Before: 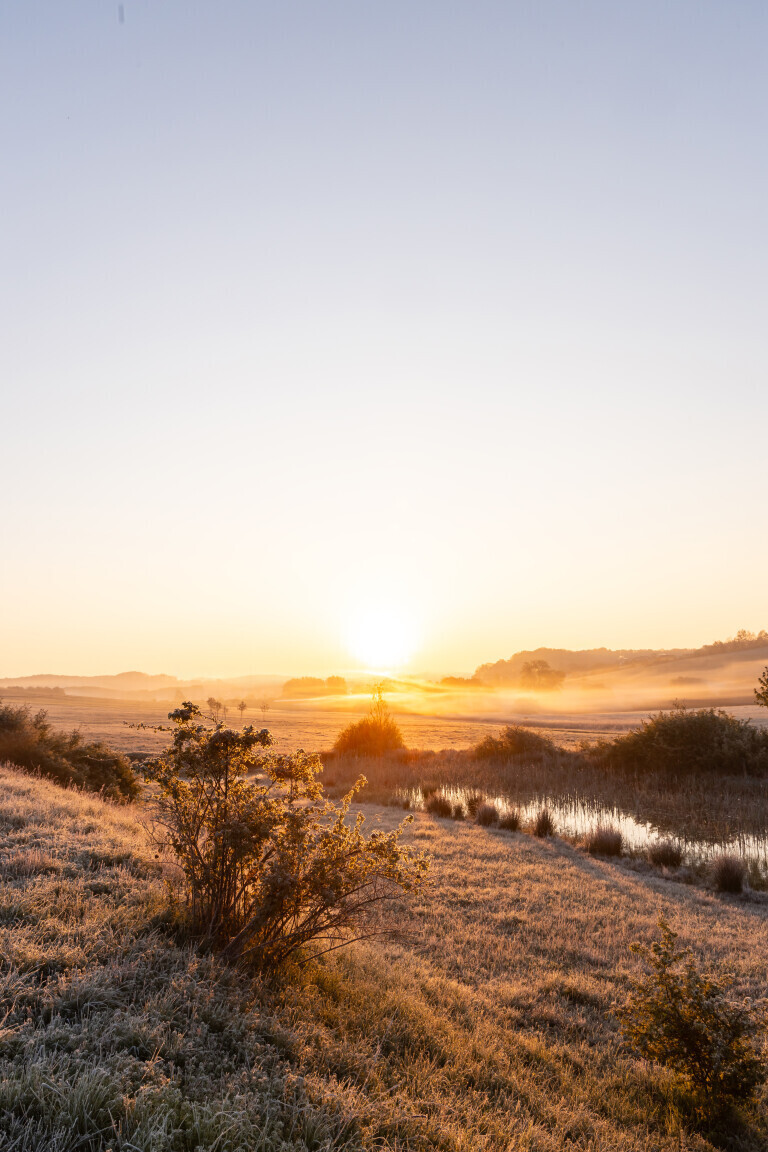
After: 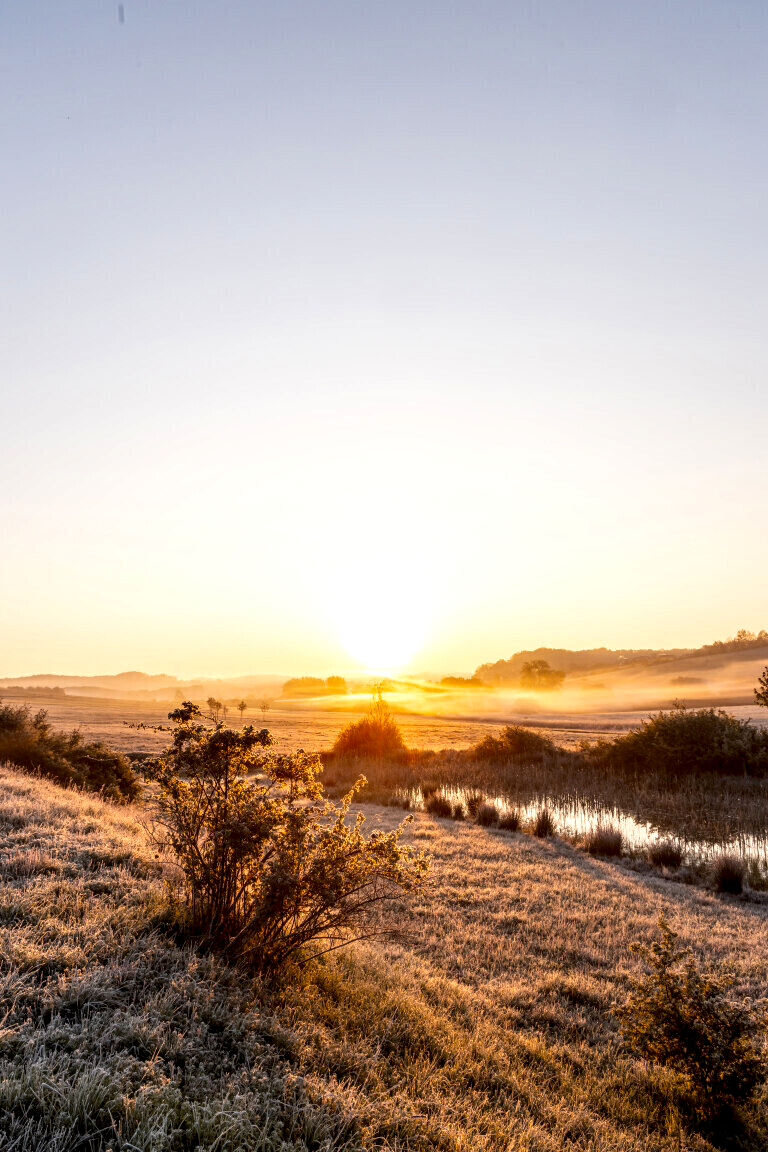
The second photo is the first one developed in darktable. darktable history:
color balance: output saturation 110%
local contrast: highlights 60%, shadows 60%, detail 160%
